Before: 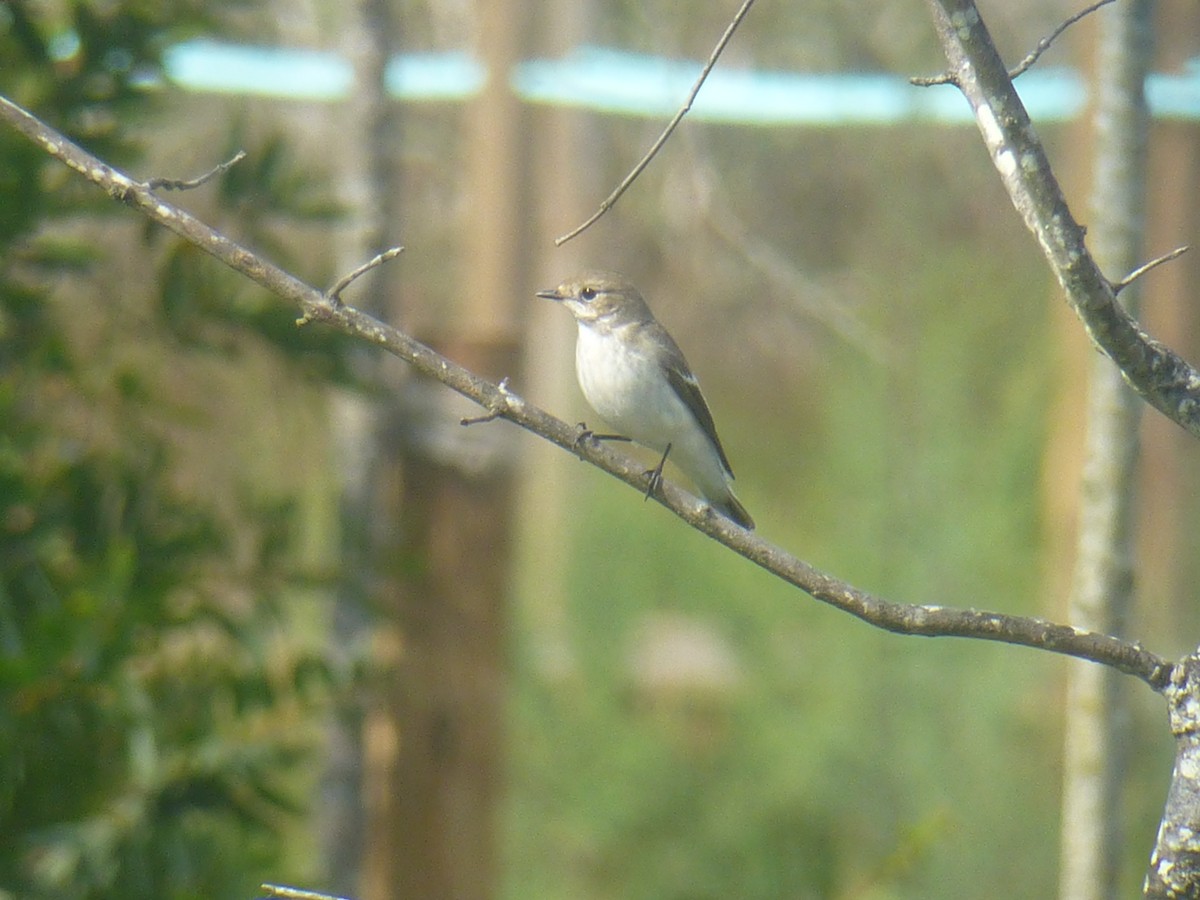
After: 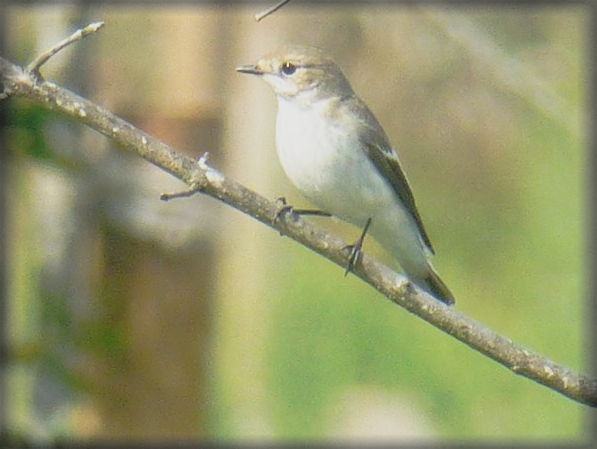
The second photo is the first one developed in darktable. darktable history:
crop: left 25.017%, top 25.079%, right 25.226%, bottom 25.029%
vignetting: fall-off start 93.02%, fall-off radius 6.21%, brightness -0.626, saturation -0.671, automatic ratio true, width/height ratio 1.331, shape 0.04
exposure: black level correction 0, exposure 0.199 EV, compensate highlight preservation false
tone curve: curves: ch0 [(0, 0.032) (0.094, 0.08) (0.265, 0.208) (0.41, 0.417) (0.498, 0.496) (0.638, 0.673) (0.819, 0.841) (0.96, 0.899)]; ch1 [(0, 0) (0.161, 0.092) (0.37, 0.302) (0.417, 0.434) (0.495, 0.504) (0.576, 0.589) (0.725, 0.765) (1, 1)]; ch2 [(0, 0) (0.352, 0.403) (0.45, 0.469) (0.521, 0.515) (0.59, 0.579) (1, 1)], preserve colors none
